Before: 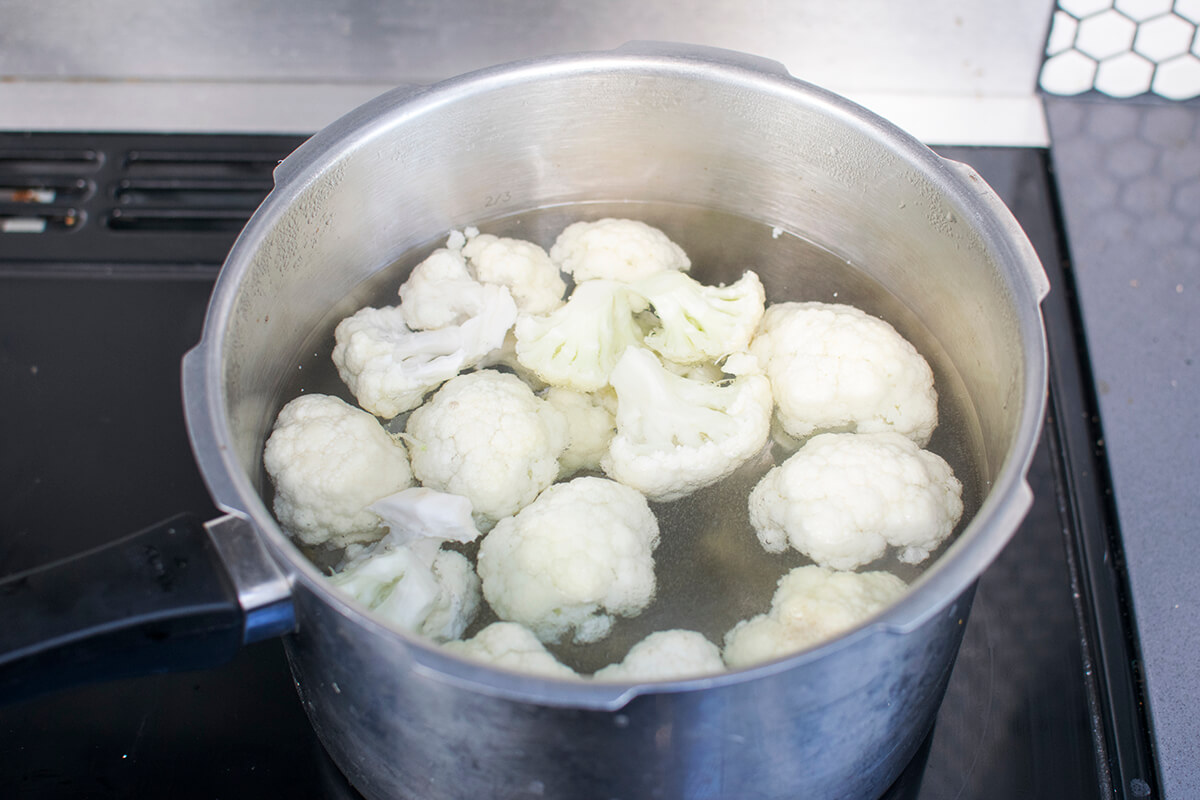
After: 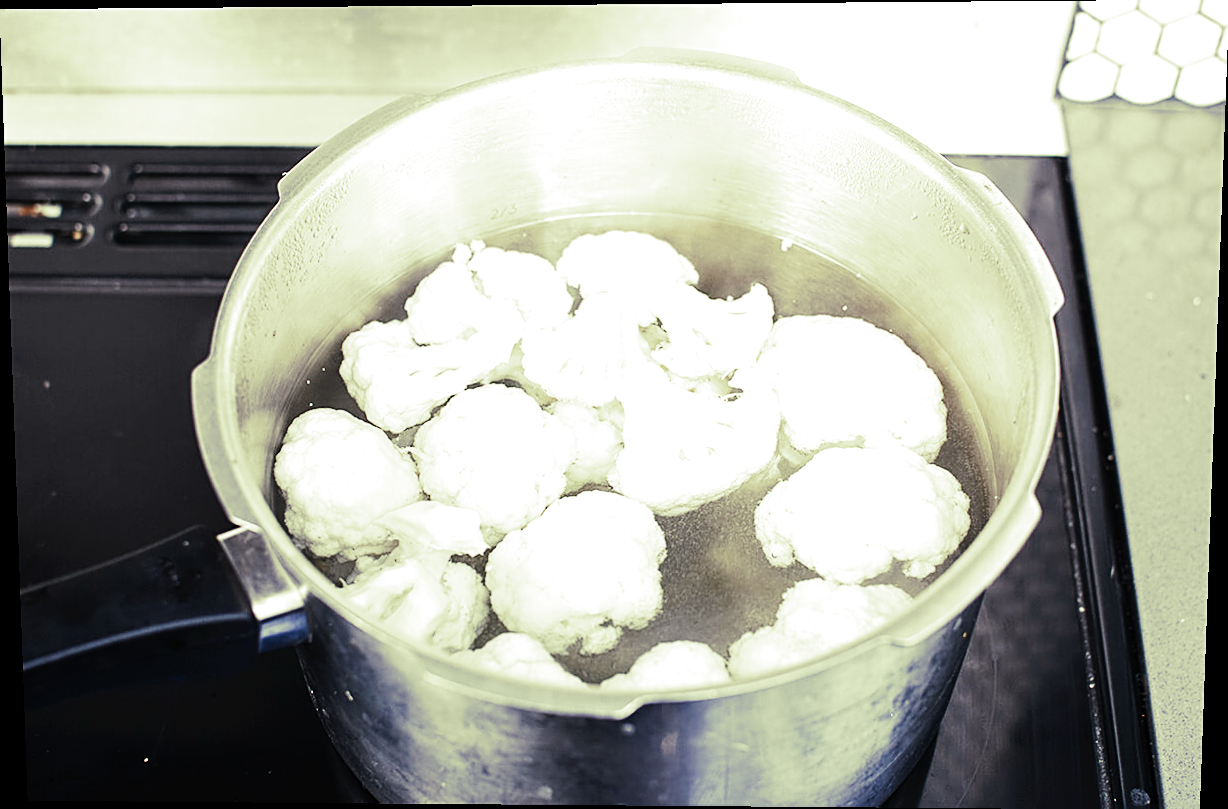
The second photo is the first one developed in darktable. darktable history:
rotate and perspective: lens shift (vertical) 0.048, lens shift (horizontal) -0.024, automatic cropping off
tone equalizer: -8 EV -0.417 EV, -7 EV -0.389 EV, -6 EV -0.333 EV, -5 EV -0.222 EV, -3 EV 0.222 EV, -2 EV 0.333 EV, -1 EV 0.389 EV, +0 EV 0.417 EV, edges refinement/feathering 500, mask exposure compensation -1.57 EV, preserve details no
sharpen: on, module defaults
tone curve: curves: ch0 [(0, 0) (0.003, 0.014) (0.011, 0.017) (0.025, 0.023) (0.044, 0.035) (0.069, 0.04) (0.1, 0.062) (0.136, 0.099) (0.177, 0.152) (0.224, 0.214) (0.277, 0.291) (0.335, 0.383) (0.399, 0.487) (0.468, 0.581) (0.543, 0.662) (0.623, 0.738) (0.709, 0.802) (0.801, 0.871) (0.898, 0.936) (1, 1)], preserve colors none
color correction: highlights a* 5.59, highlights b* 5.24, saturation 0.68
split-toning: shadows › hue 290.82°, shadows › saturation 0.34, highlights › saturation 0.38, balance 0, compress 50%
exposure: exposure 0.217 EV, compensate highlight preservation false
